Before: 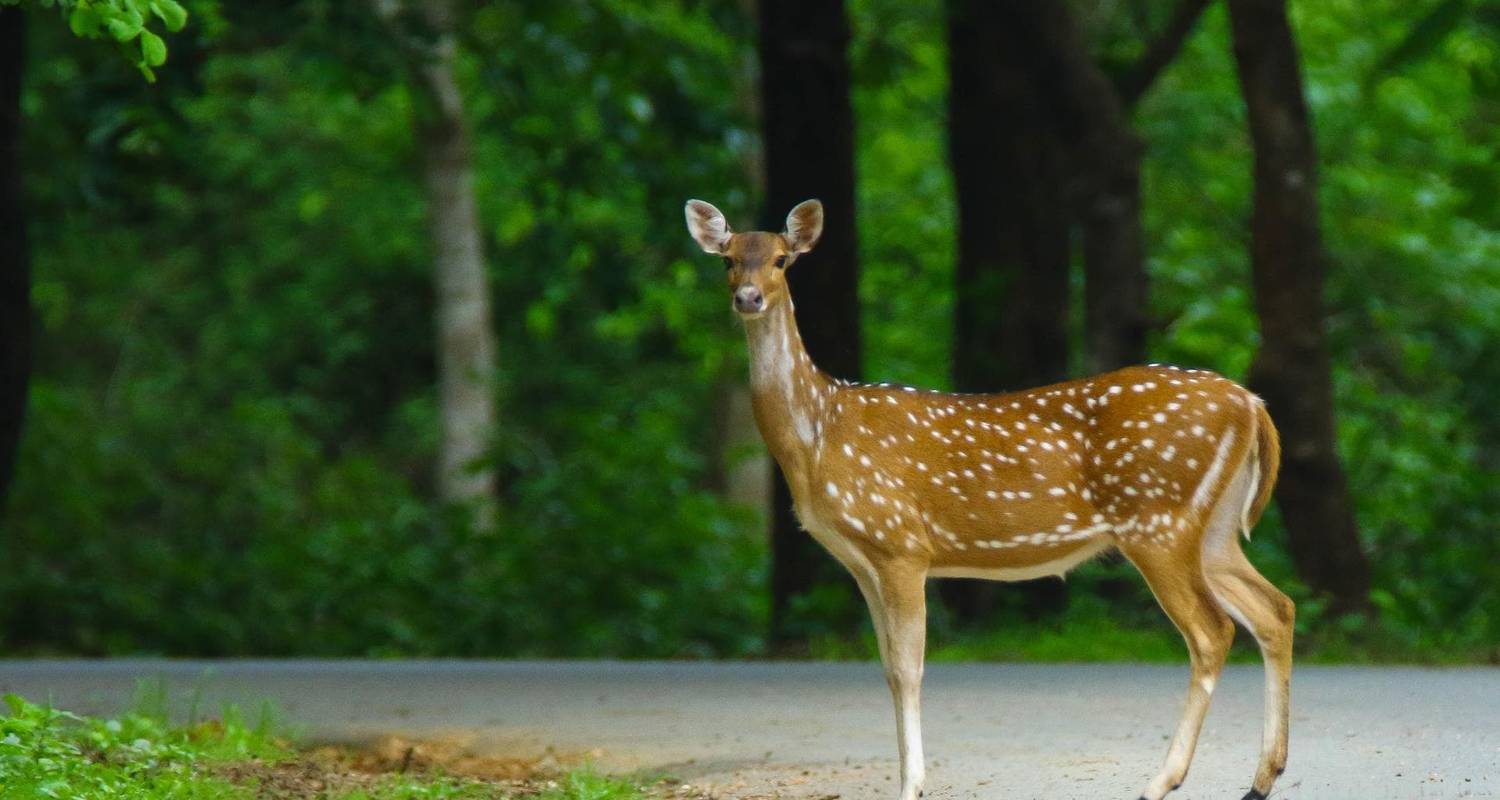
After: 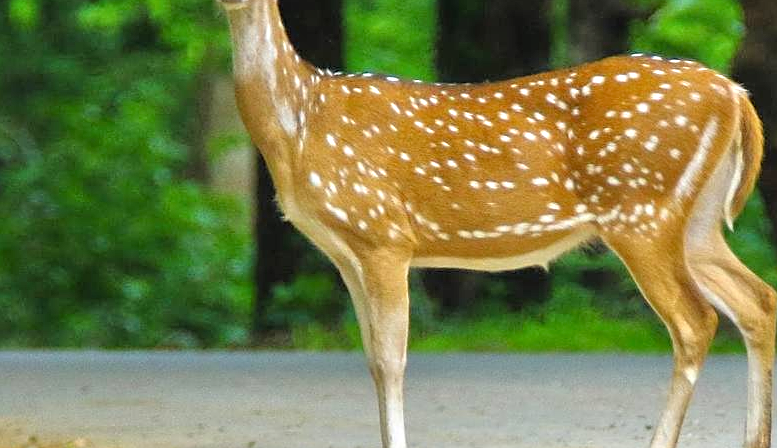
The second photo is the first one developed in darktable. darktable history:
sharpen: on, module defaults
crop: left 34.479%, top 38.822%, right 13.718%, bottom 5.172%
tone equalizer: -7 EV 0.15 EV, -6 EV 0.6 EV, -5 EV 1.15 EV, -4 EV 1.33 EV, -3 EV 1.15 EV, -2 EV 0.6 EV, -1 EV 0.15 EV, mask exposure compensation -0.5 EV
shadows and highlights: shadows 12, white point adjustment 1.2, soften with gaussian
